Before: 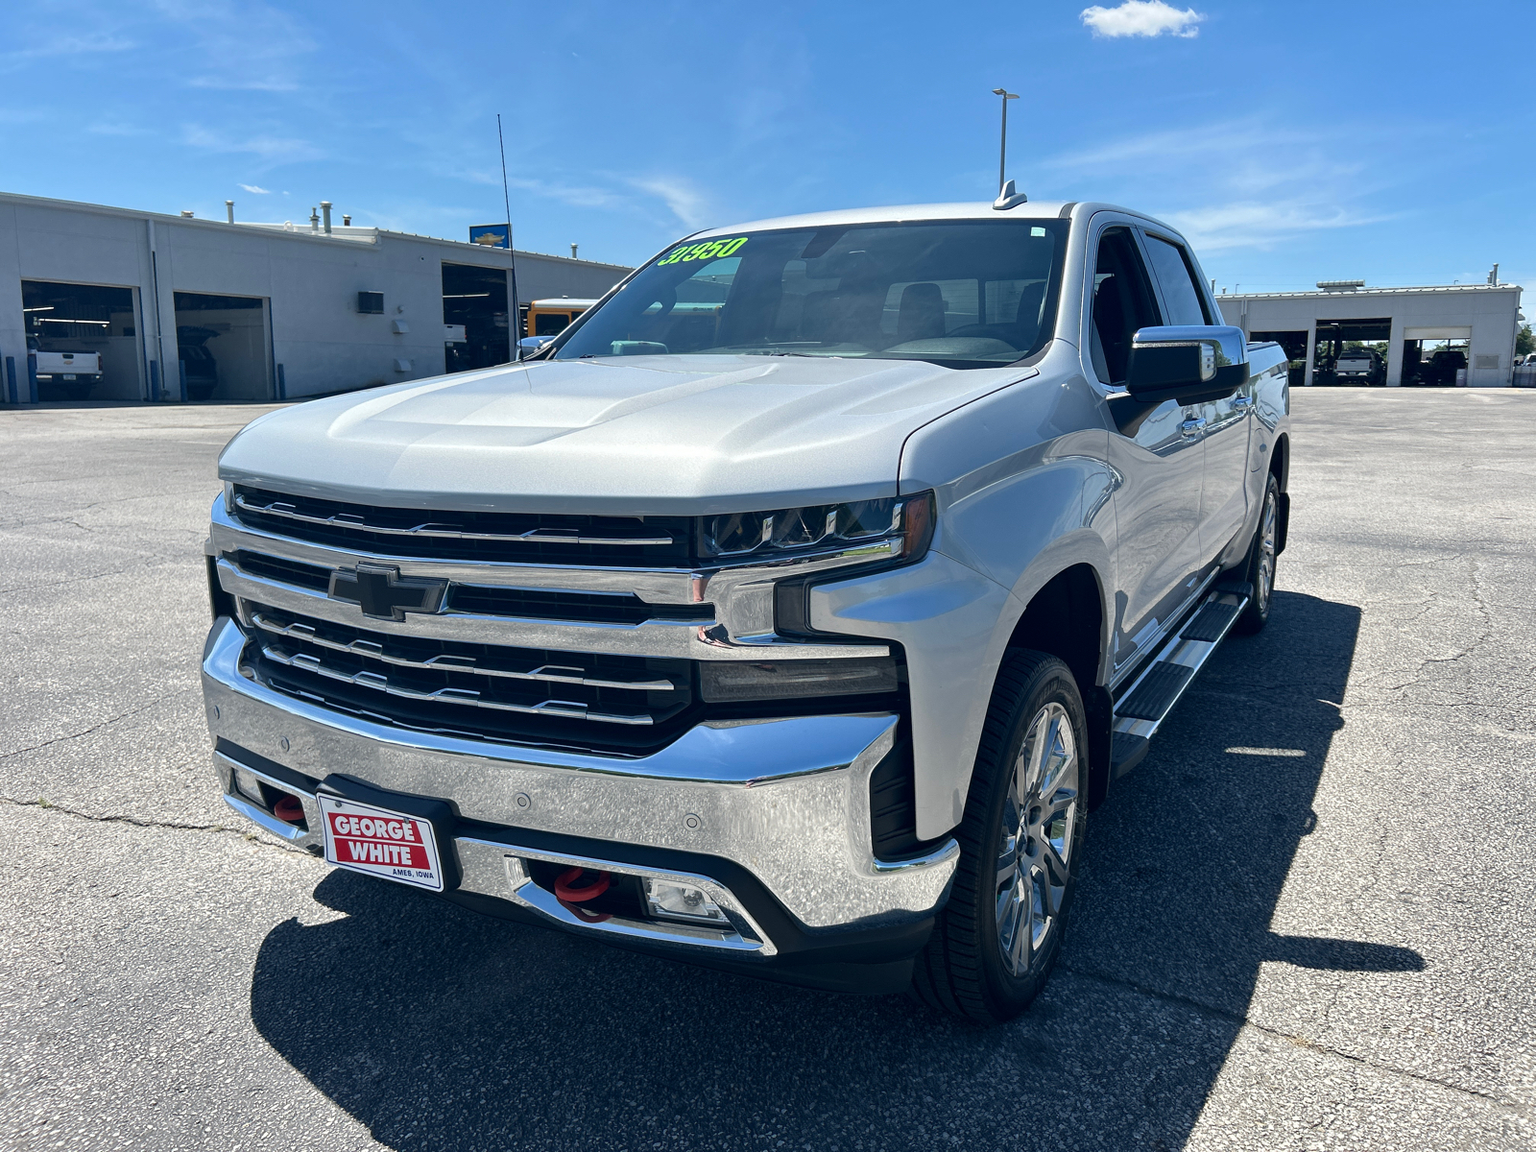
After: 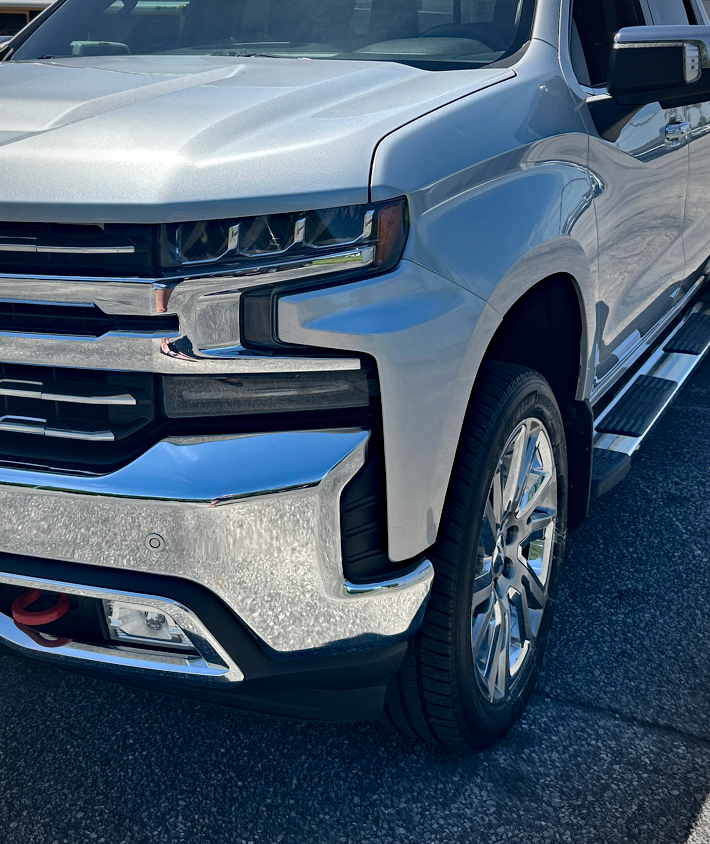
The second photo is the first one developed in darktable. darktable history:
vignetting: fall-off radius 60.92%
shadows and highlights: shadows 49, highlights -41, soften with gaussian
crop: left 35.432%, top 26.233%, right 20.145%, bottom 3.432%
haze removal: strength 0.29, distance 0.25, compatibility mode true, adaptive false
